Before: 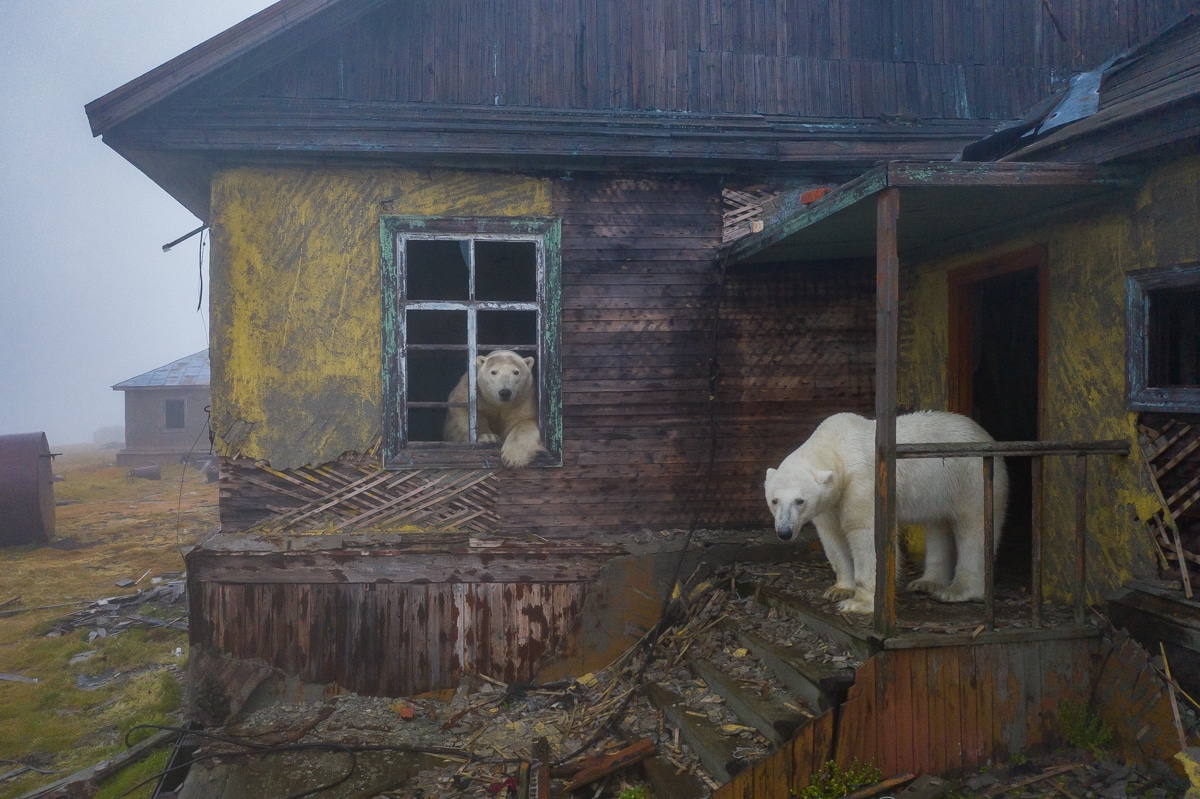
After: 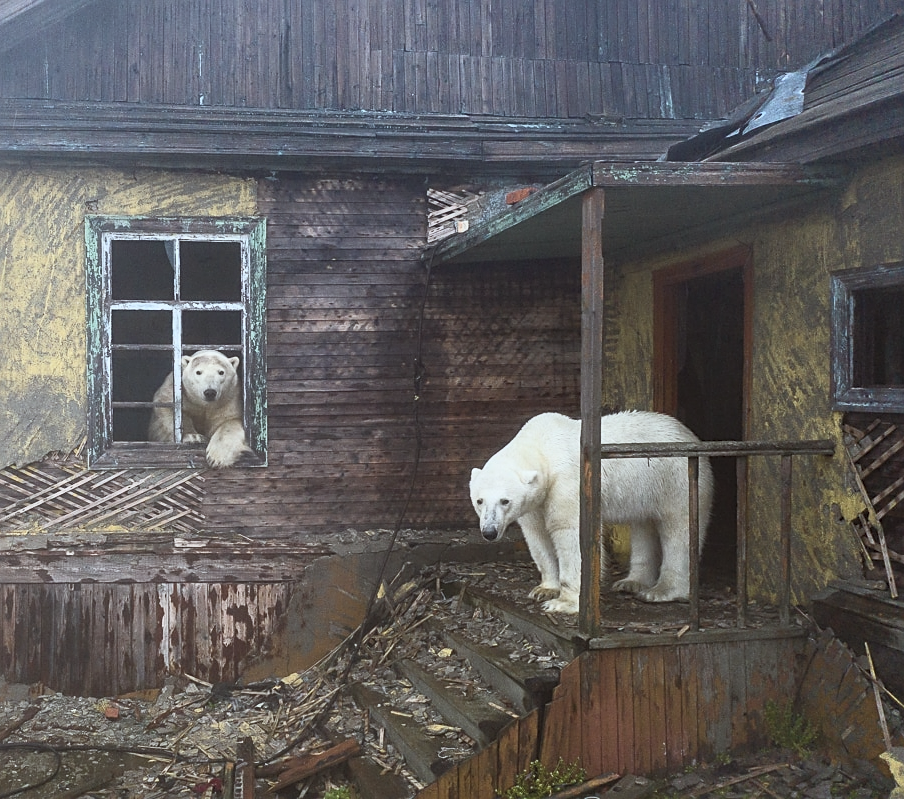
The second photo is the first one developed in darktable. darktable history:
color correction: highlights a* -2.96, highlights b* -2.87, shadows a* 2.51, shadows b* 2.82
crop and rotate: left 24.595%
sharpen: on, module defaults
contrast brightness saturation: contrast 0.437, brightness 0.555, saturation -0.197
